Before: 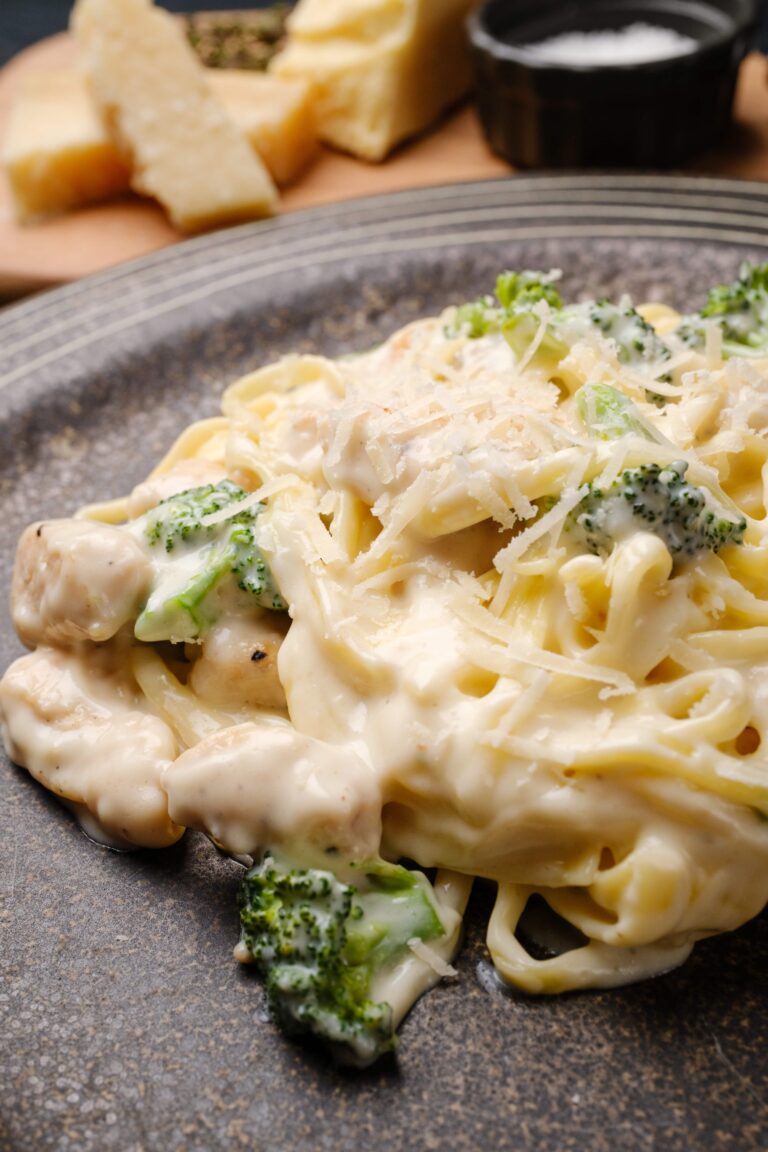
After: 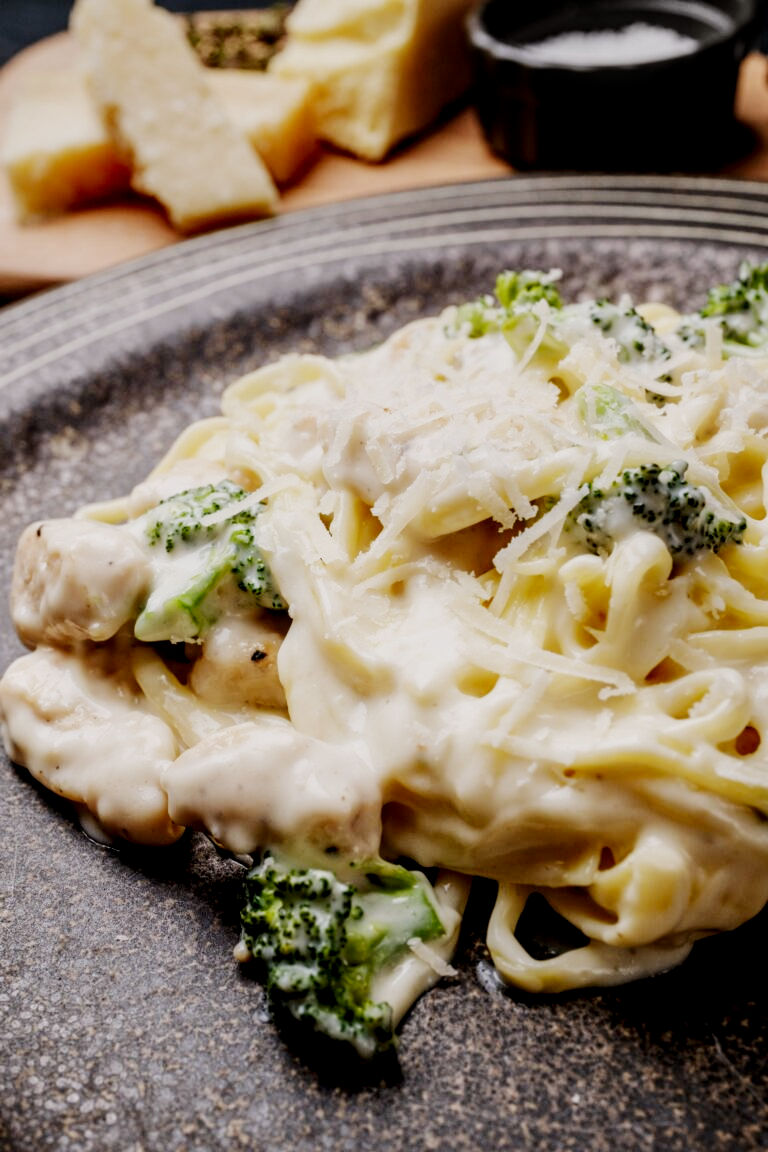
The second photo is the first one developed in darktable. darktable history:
white balance: red 1.004, blue 1.024
sigmoid: skew -0.2, preserve hue 0%, red attenuation 0.1, red rotation 0.035, green attenuation 0.1, green rotation -0.017, blue attenuation 0.15, blue rotation -0.052, base primaries Rec2020
local contrast: detail 142%
